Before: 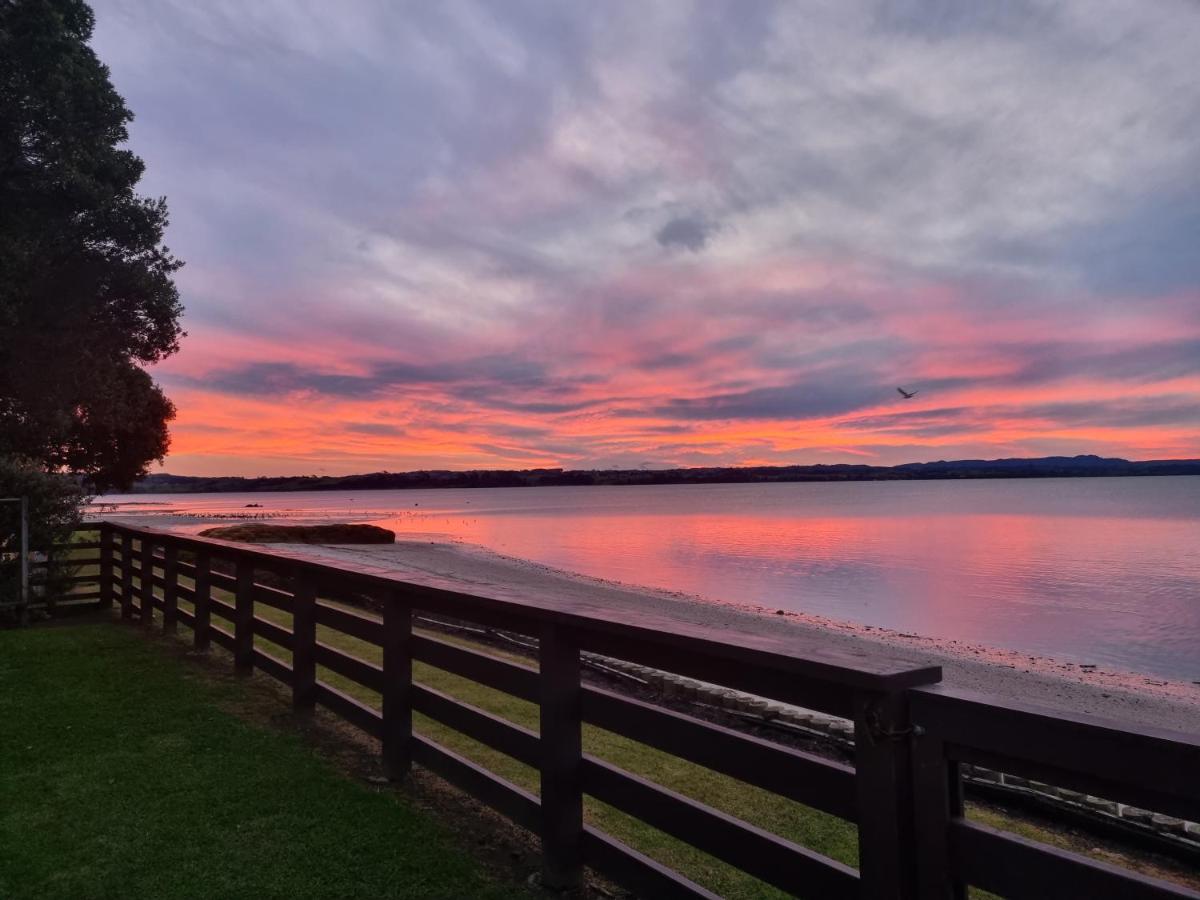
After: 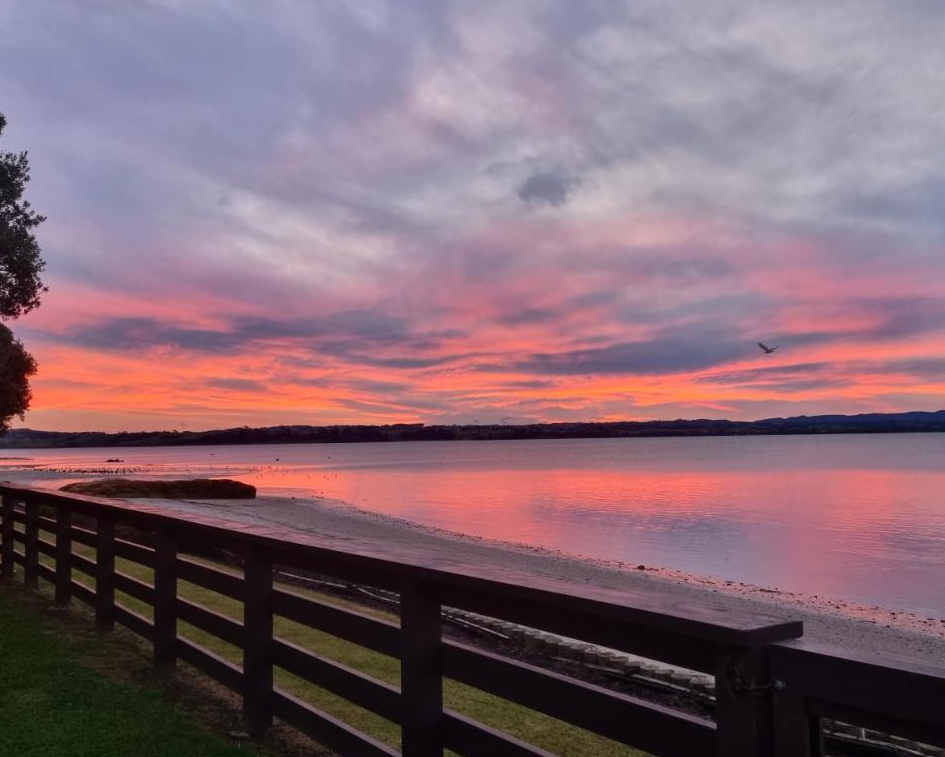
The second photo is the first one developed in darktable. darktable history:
crop: left 11.594%, top 5.042%, right 9.586%, bottom 10.738%
